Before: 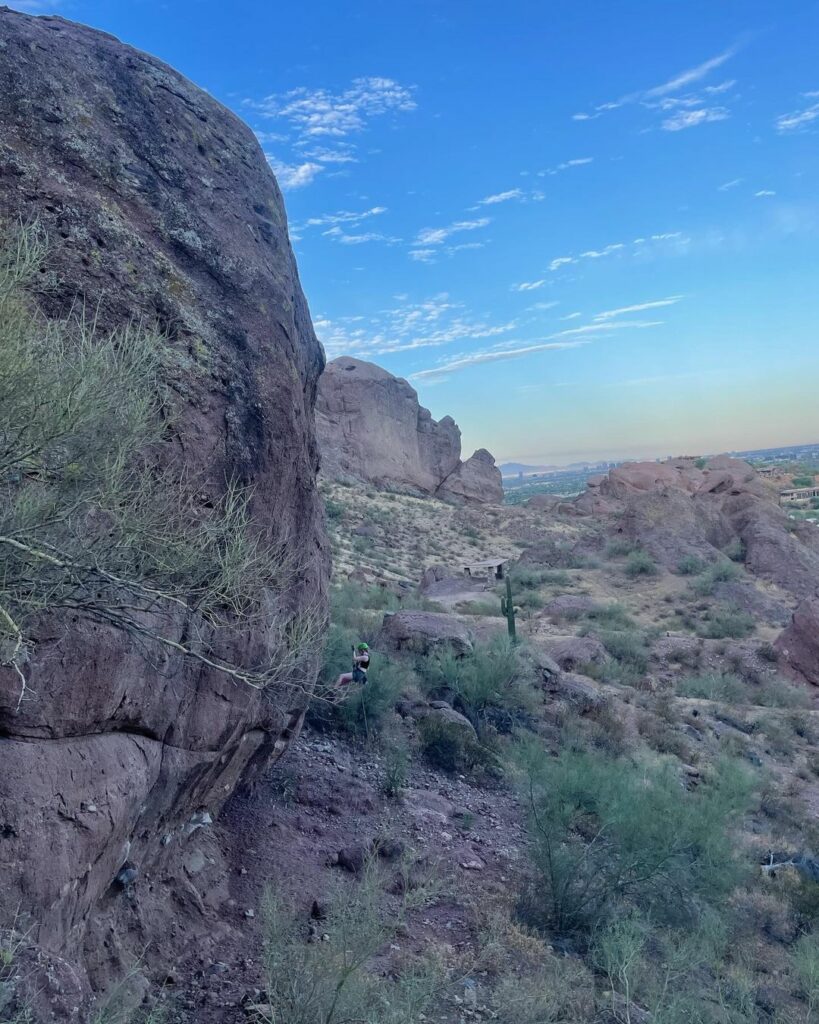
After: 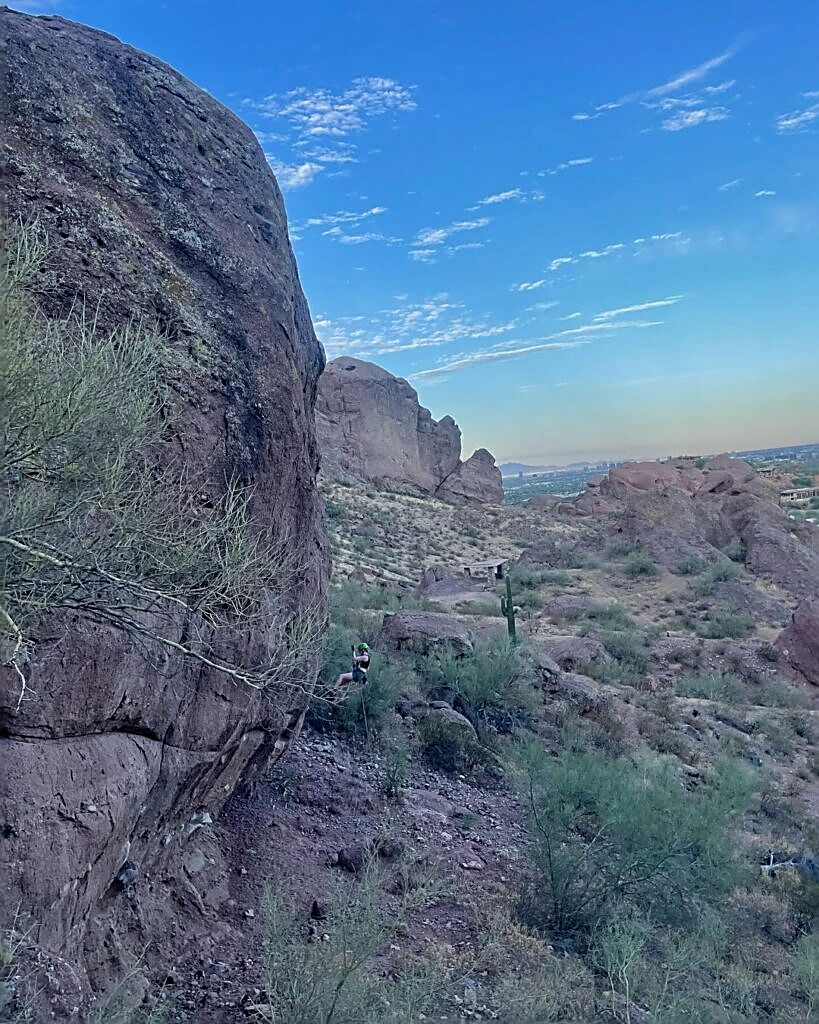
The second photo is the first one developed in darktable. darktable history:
shadows and highlights: shadows 43.6, white point adjustment -1.64, soften with gaussian
sharpen: amount 0.908
